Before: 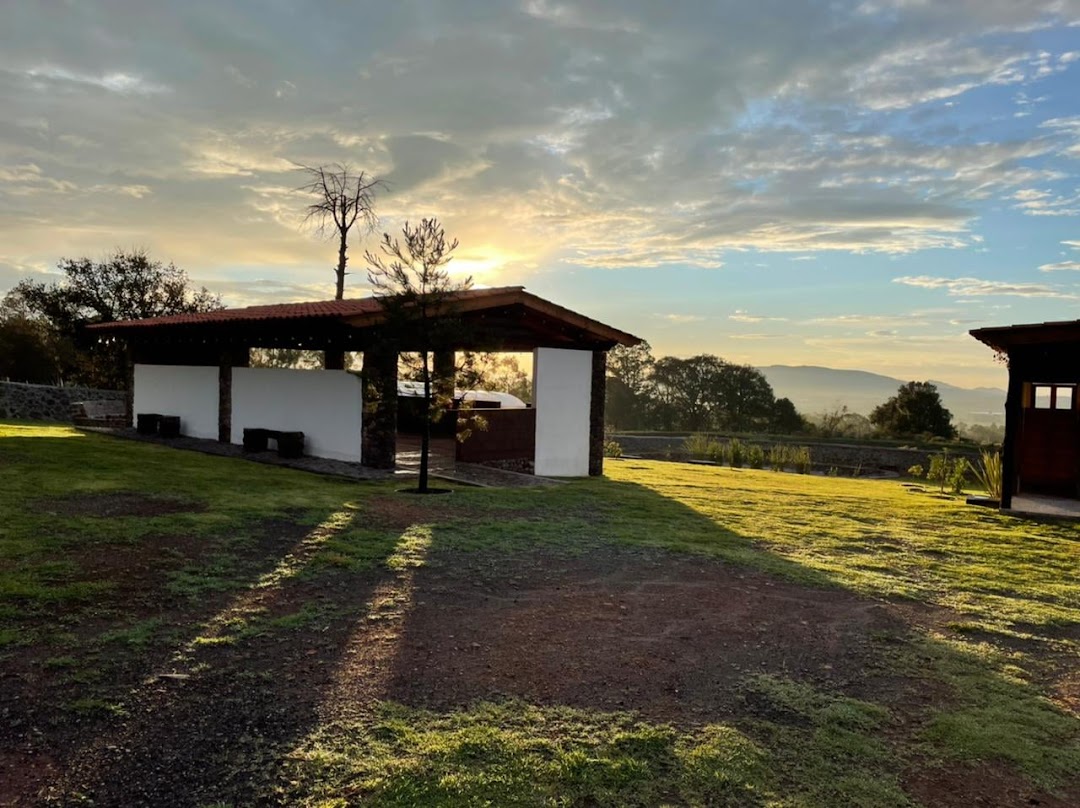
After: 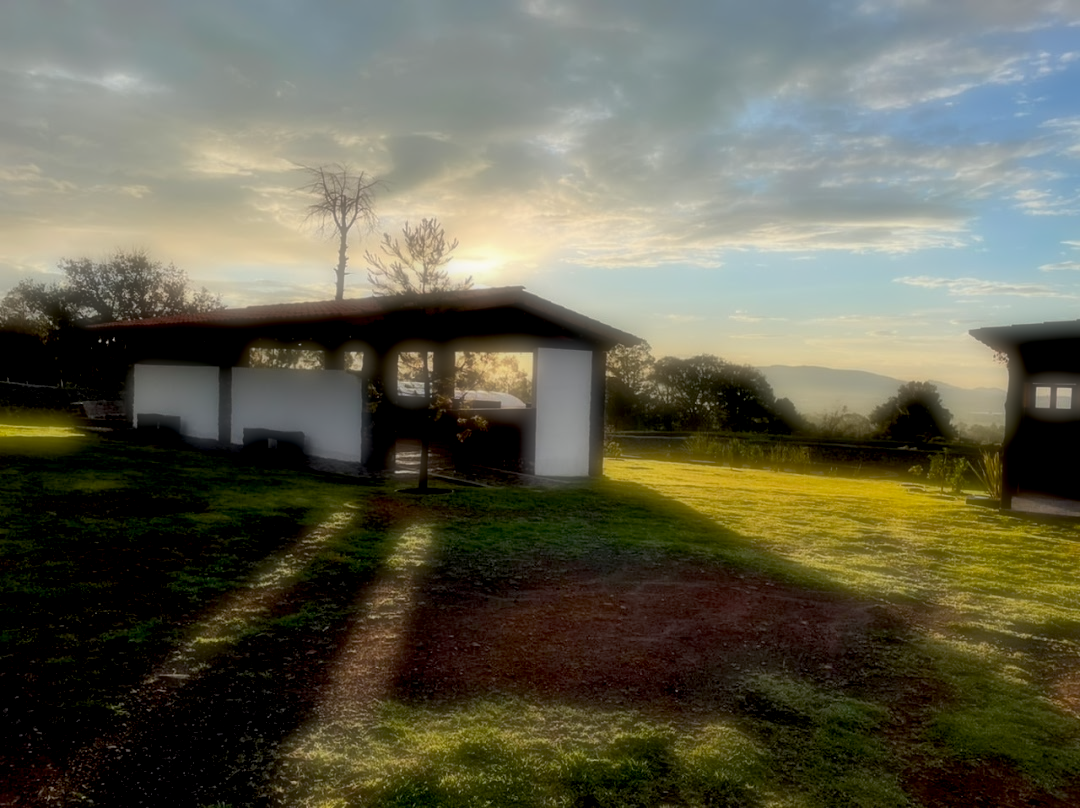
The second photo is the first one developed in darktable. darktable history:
soften: on, module defaults
exposure: black level correction 0.029, exposure -0.073 EV, compensate highlight preservation false
